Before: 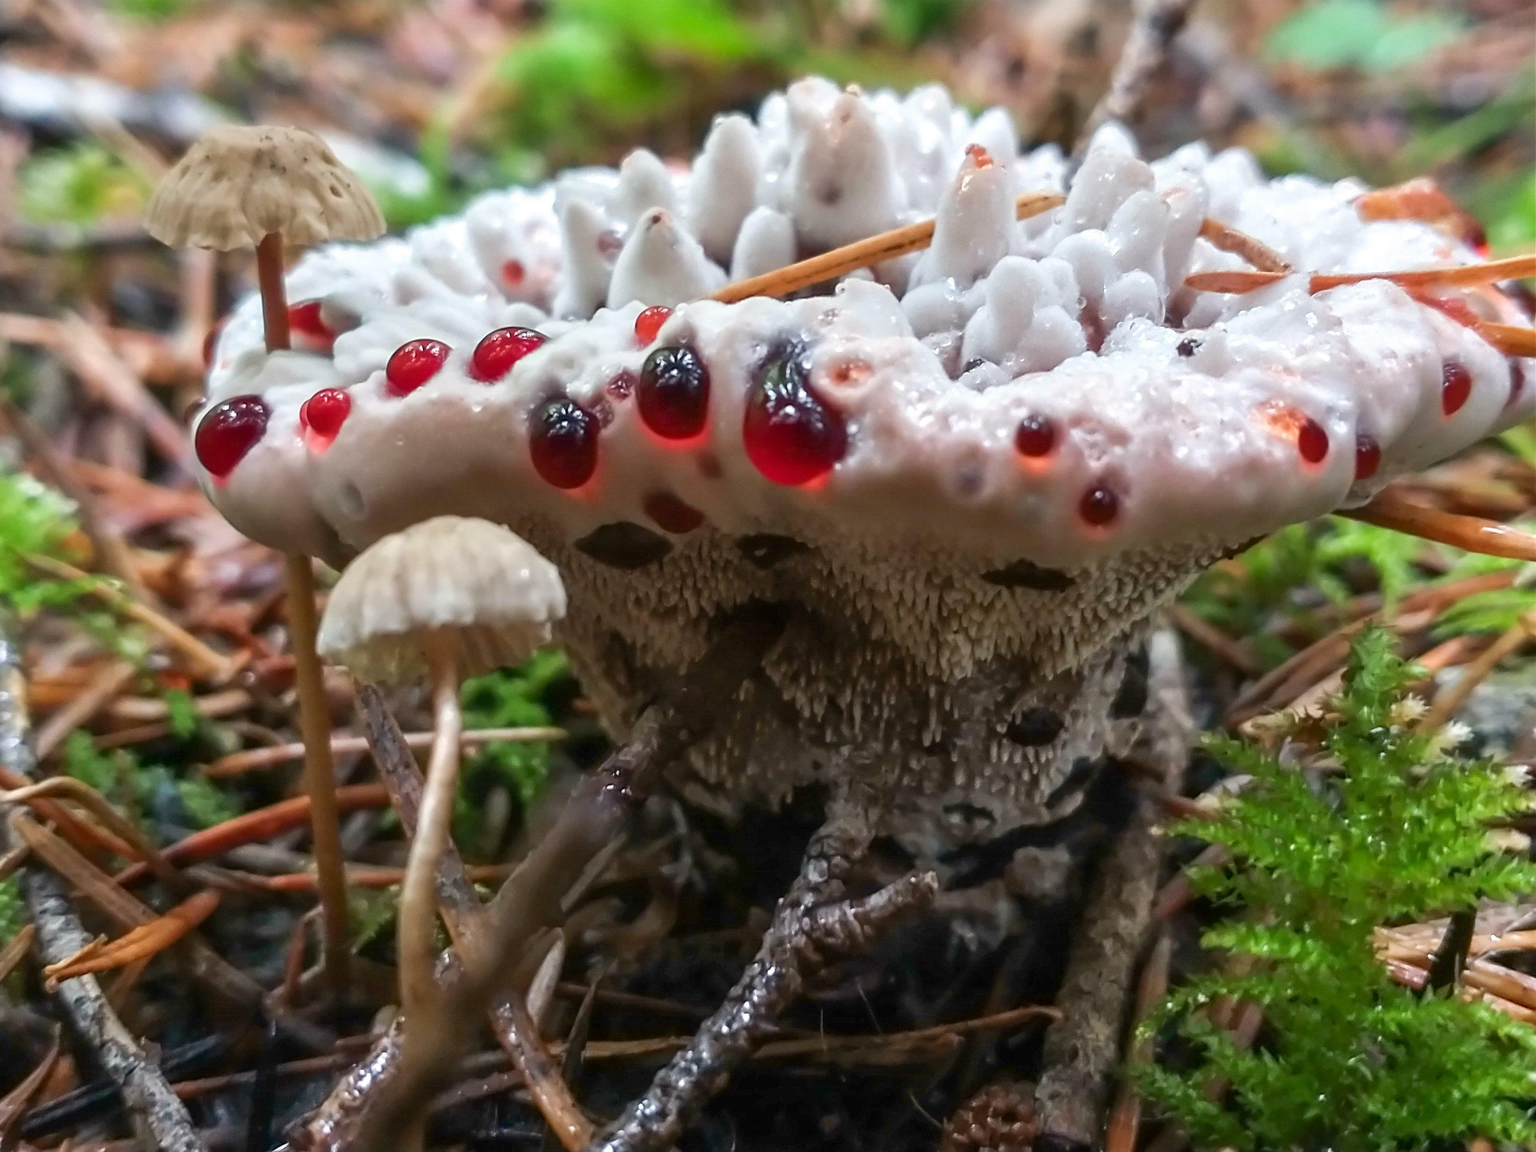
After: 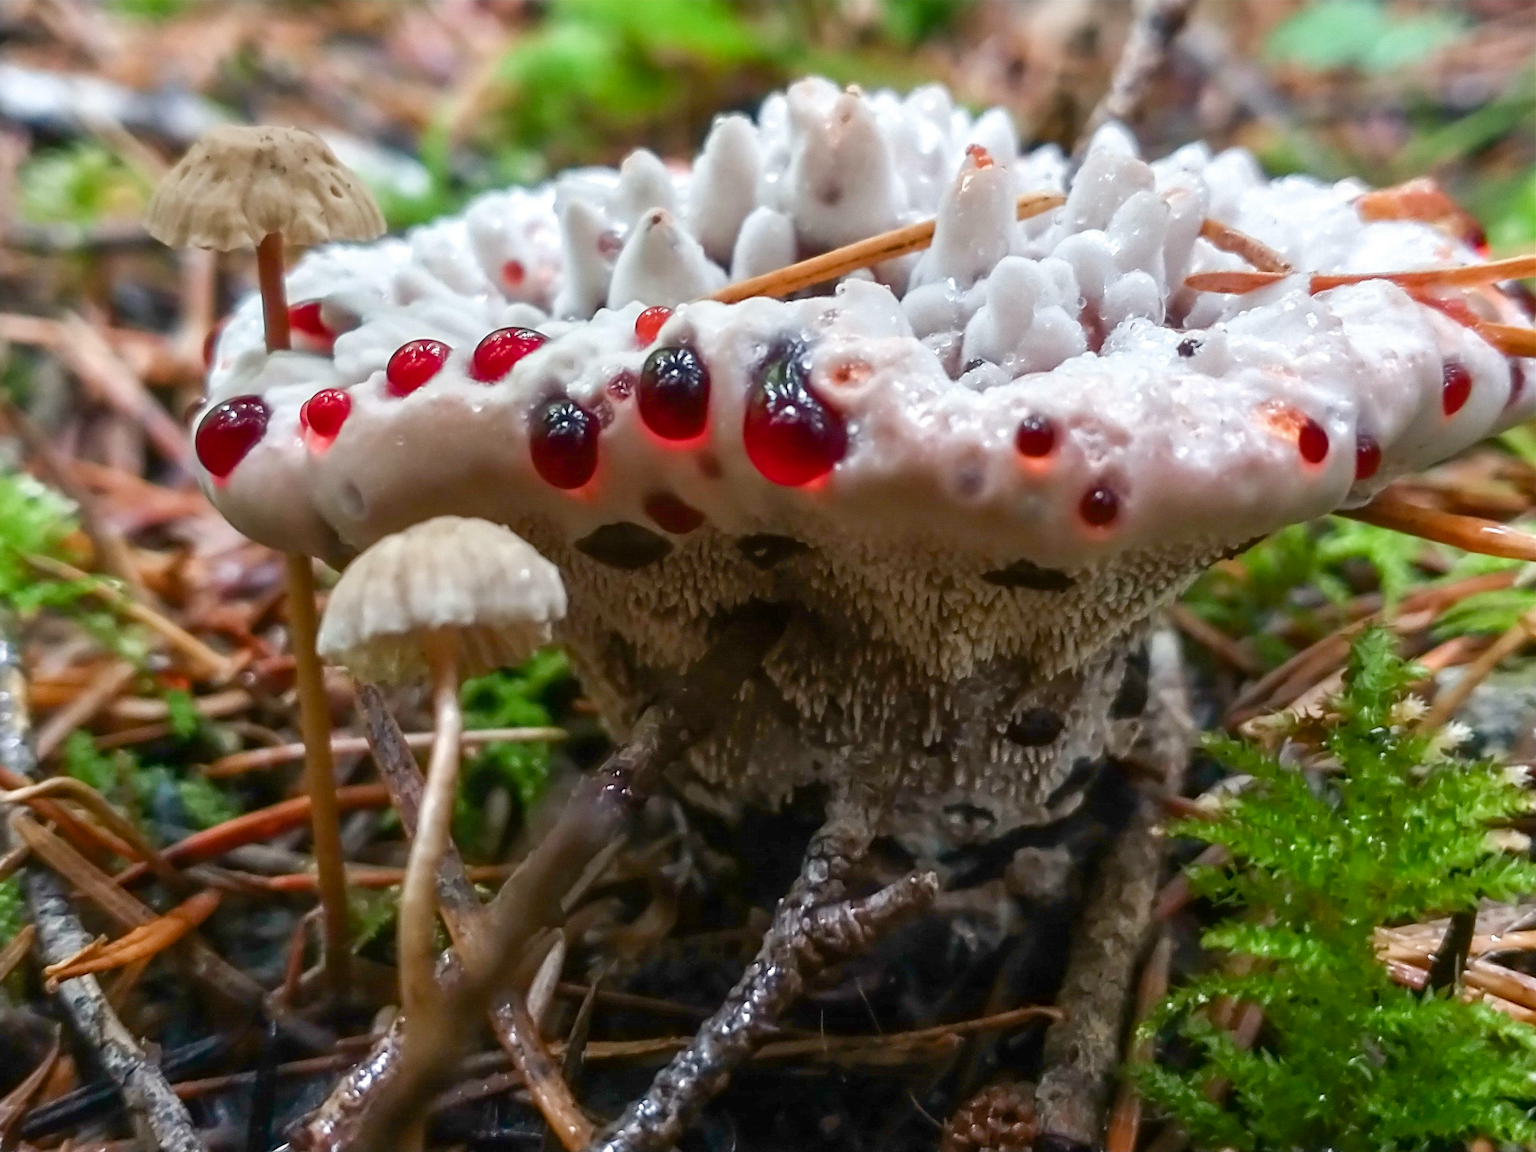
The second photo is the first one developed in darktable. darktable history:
color balance rgb: perceptual saturation grading › global saturation 0.278%, perceptual saturation grading › highlights -15.114%, perceptual saturation grading › shadows 24.065%, global vibrance 20%
